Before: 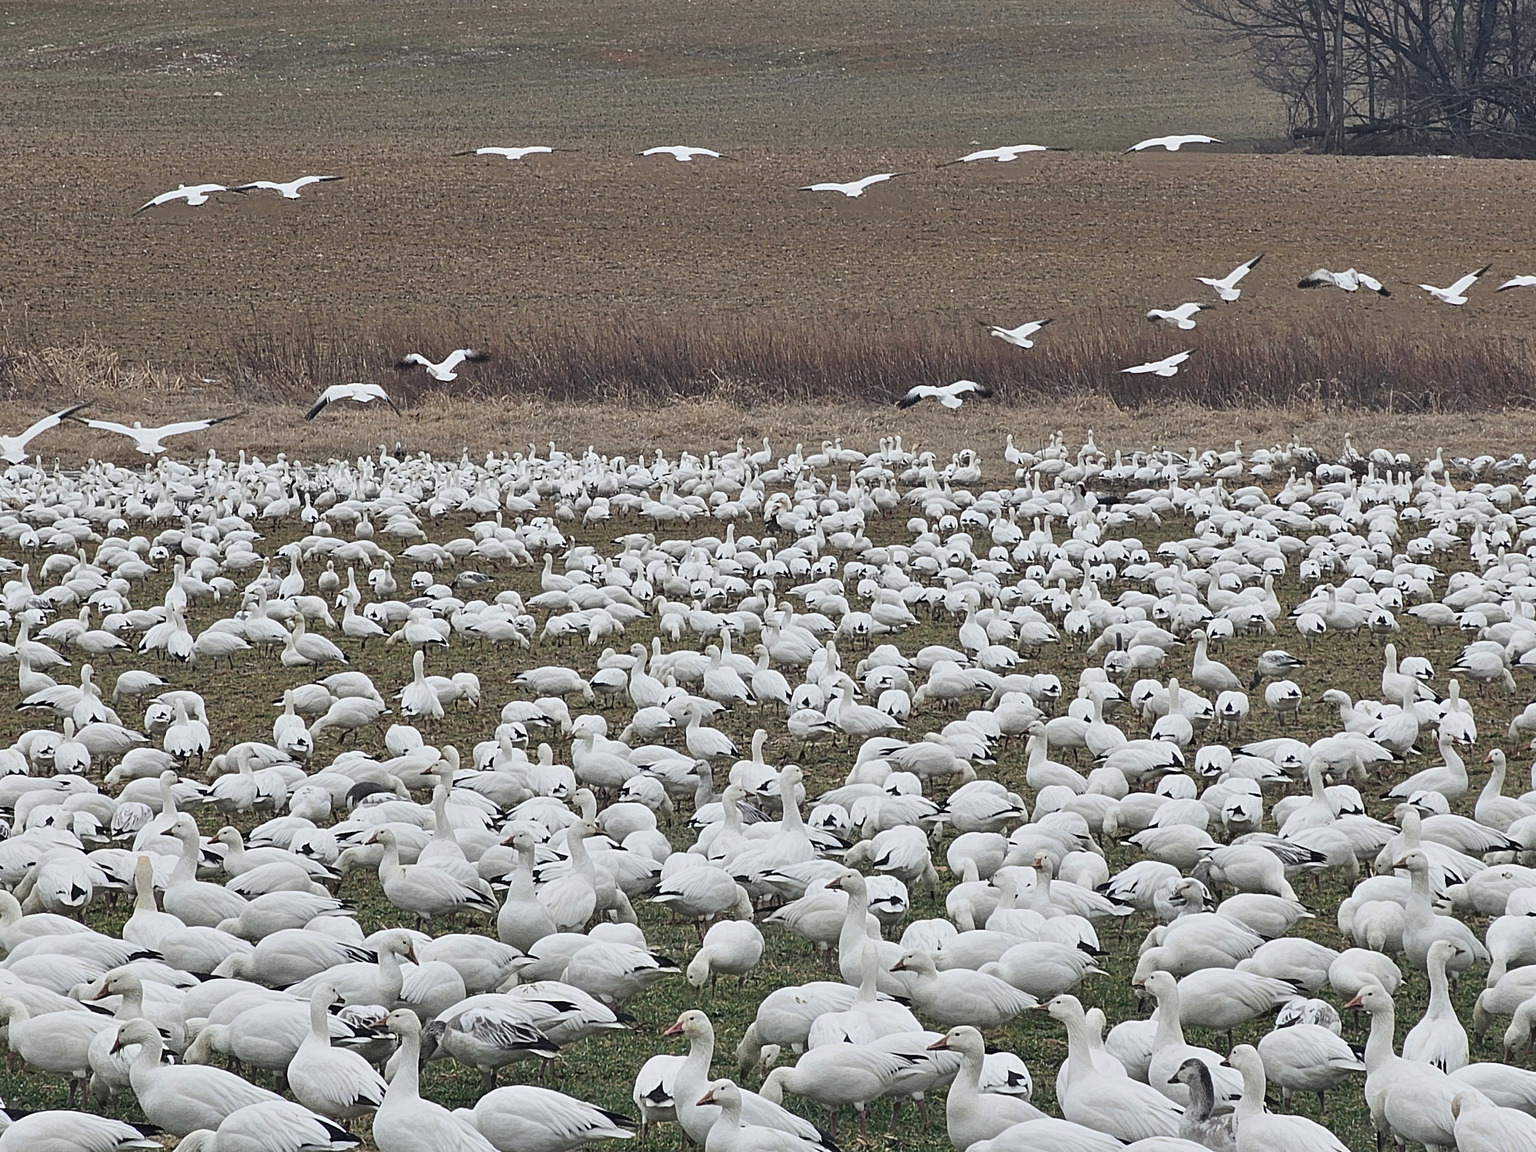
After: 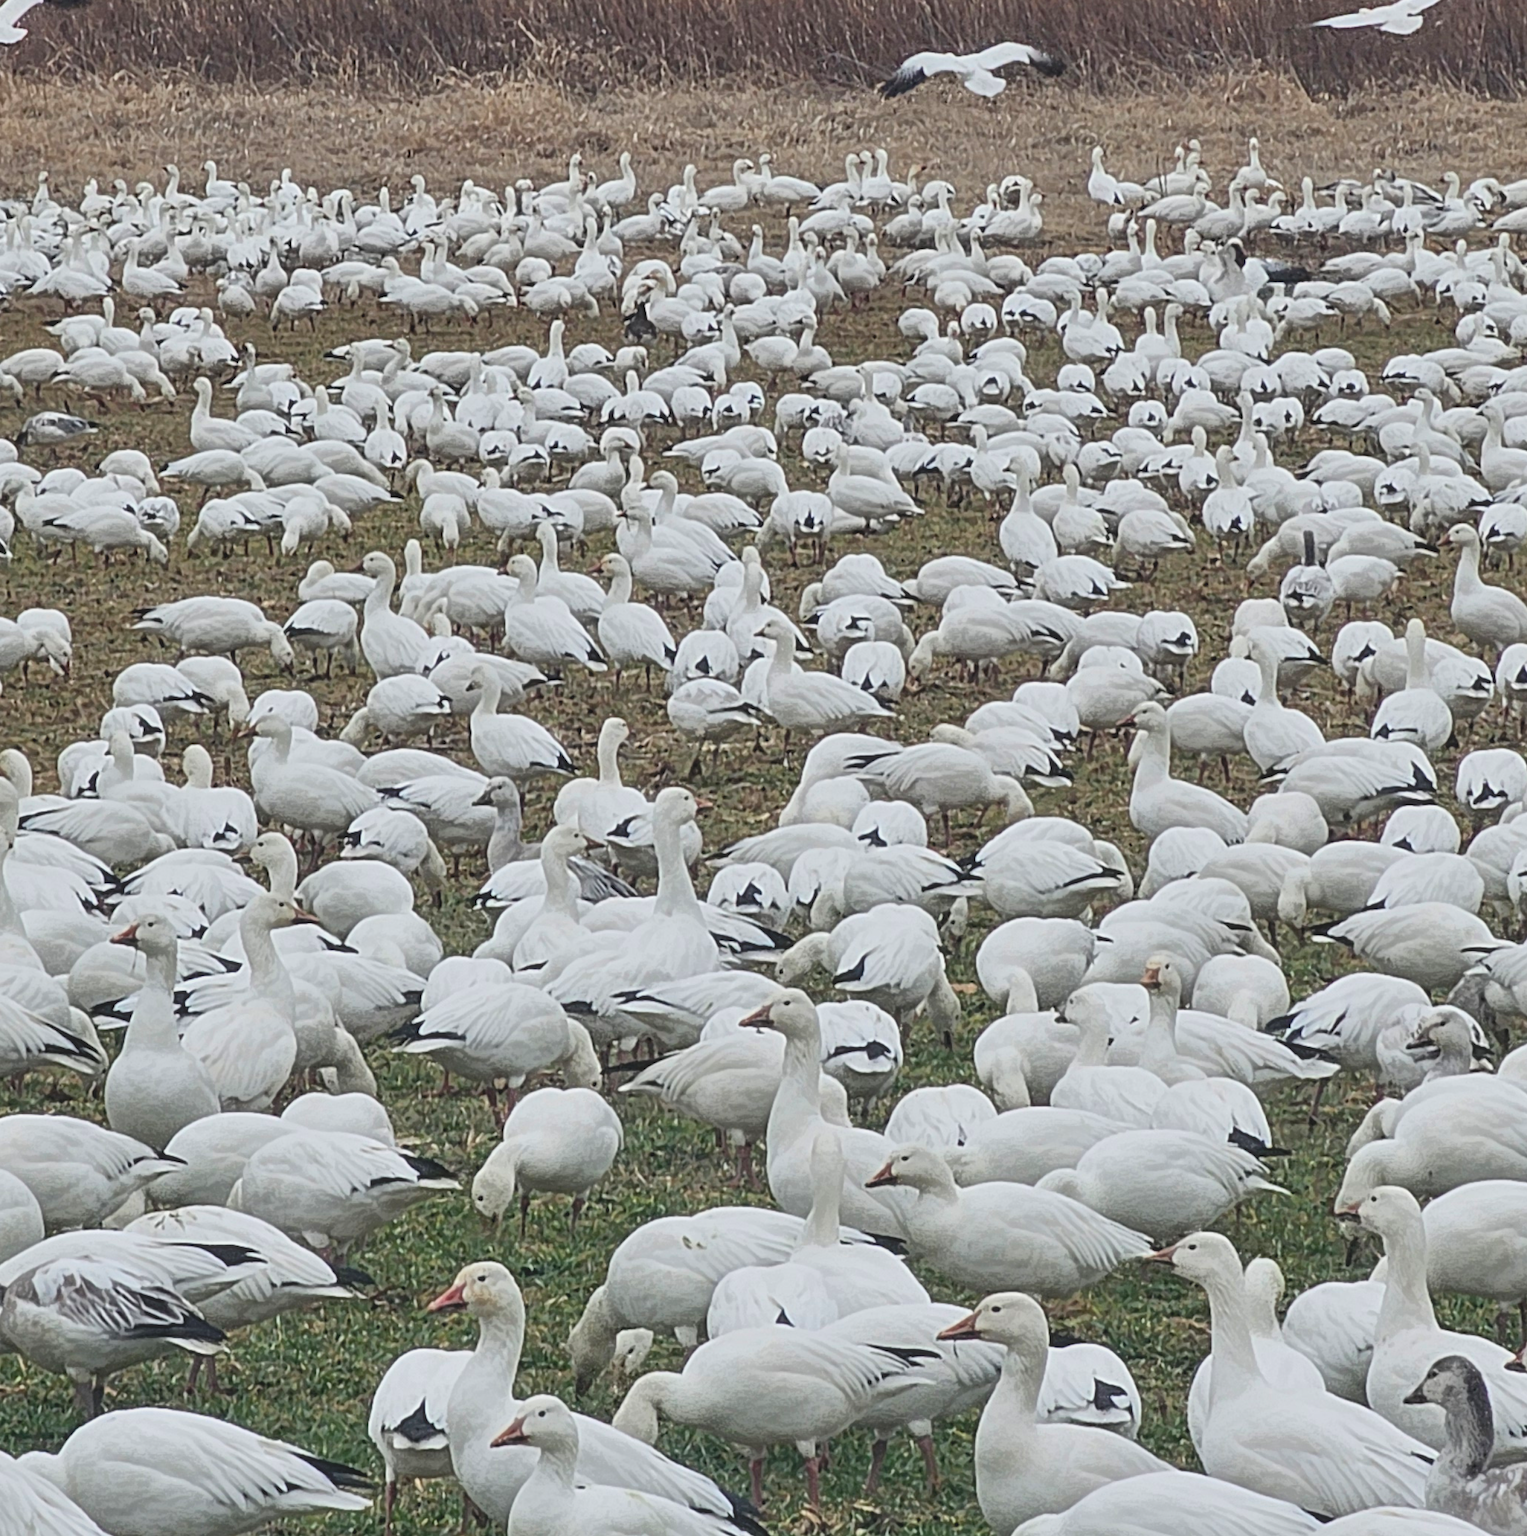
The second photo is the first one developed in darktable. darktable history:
exposure: exposure 0.014 EV, compensate highlight preservation false
crop and rotate: left 28.864%, top 31.151%, right 19.806%
local contrast: highlights 48%, shadows 1%, detail 99%
